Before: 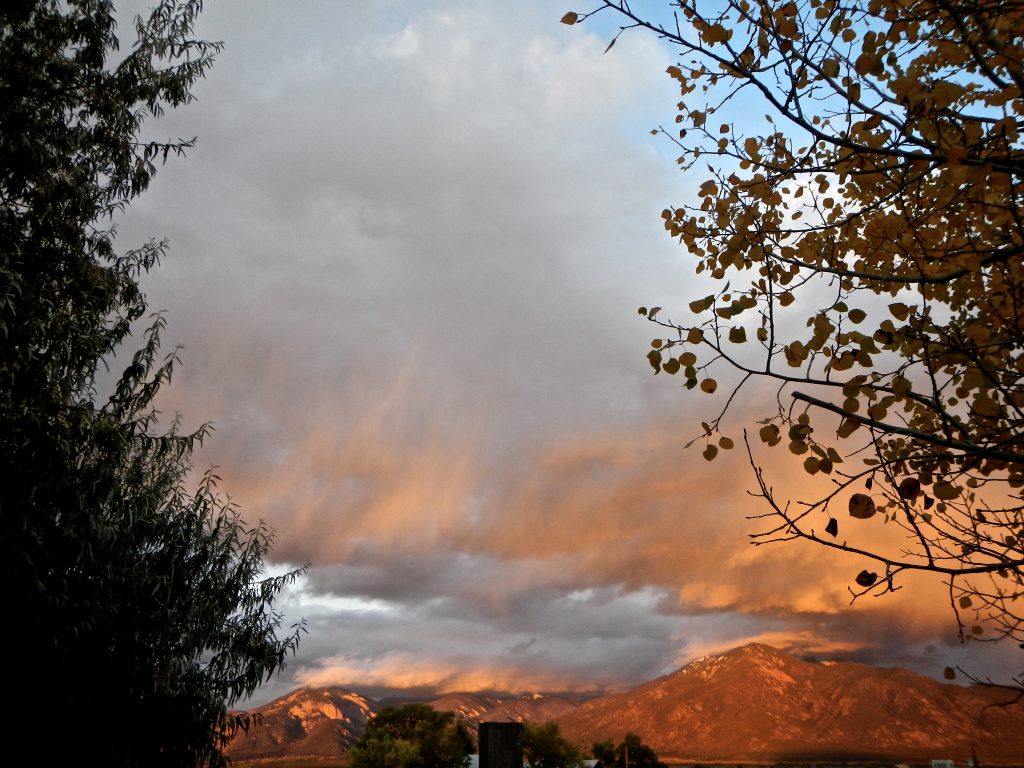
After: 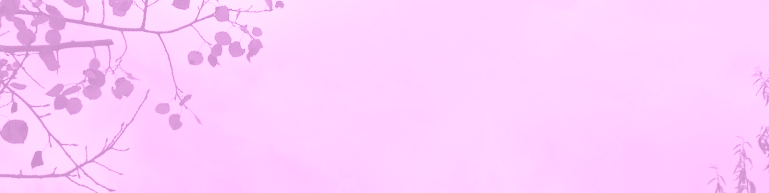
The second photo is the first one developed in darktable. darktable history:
colorize: hue 331.2°, saturation 75%, source mix 30.28%, lightness 70.52%, version 1
white balance: red 0.926, green 1.003, blue 1.133
exposure: exposure 0.7 EV, compensate highlight preservation false
crop and rotate: angle 16.12°, top 30.835%, bottom 35.653%
contrast brightness saturation: contrast 0.12, brightness -0.12, saturation 0.2
